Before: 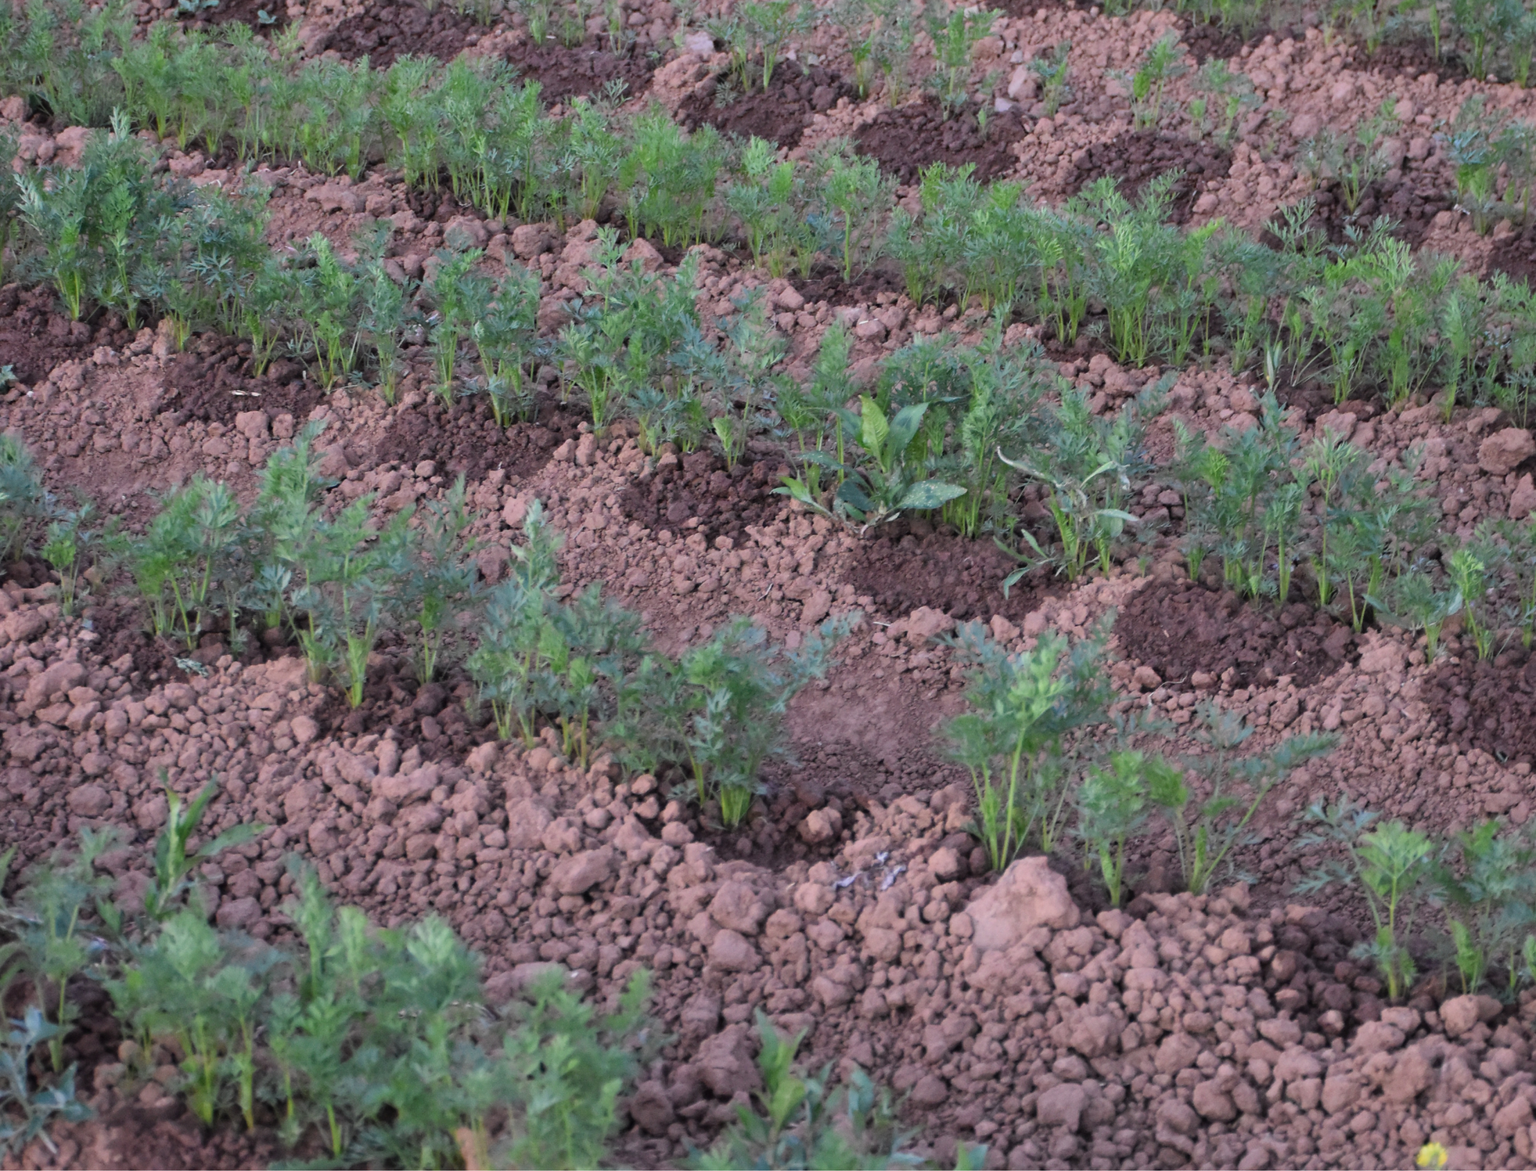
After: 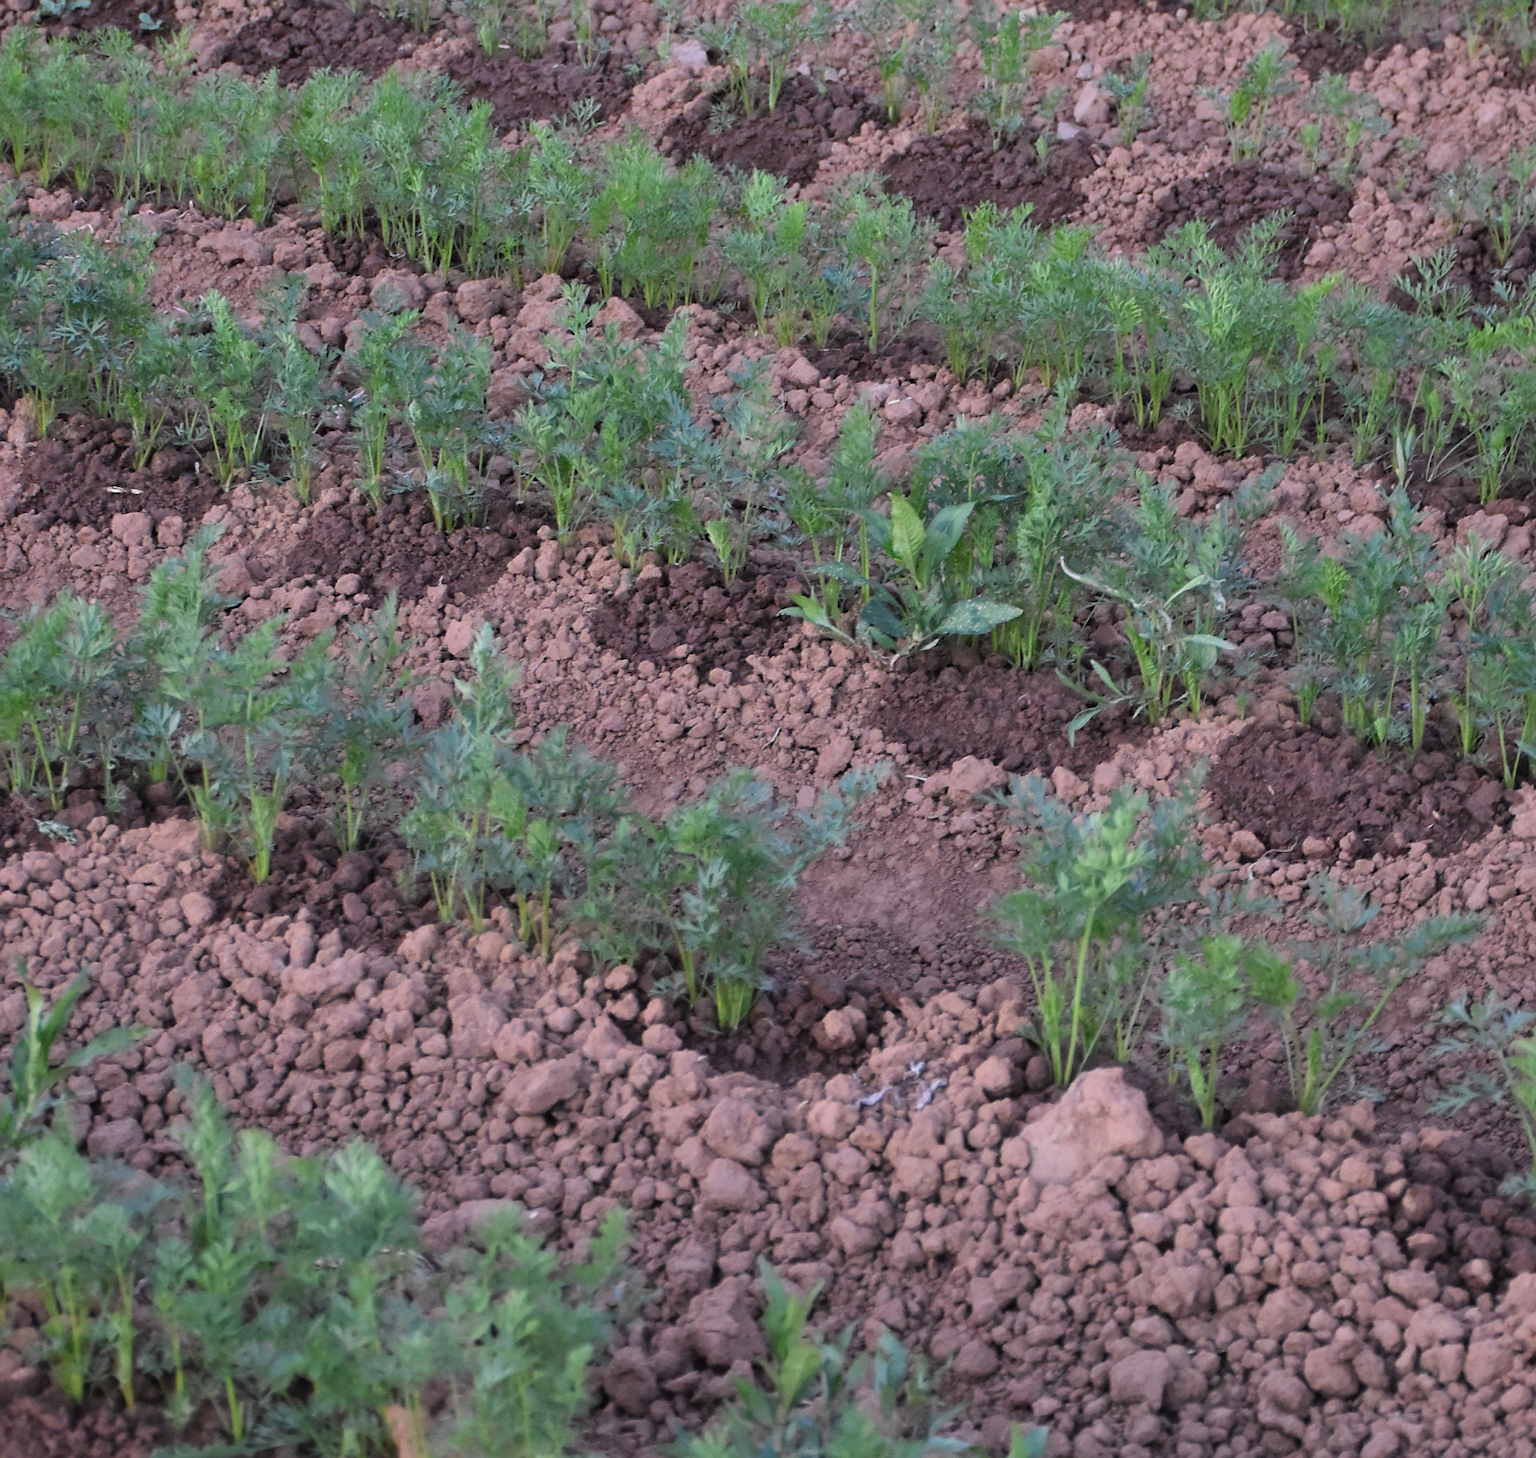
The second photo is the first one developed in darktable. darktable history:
crop and rotate: left 9.541%, right 10.179%
sharpen: on, module defaults
